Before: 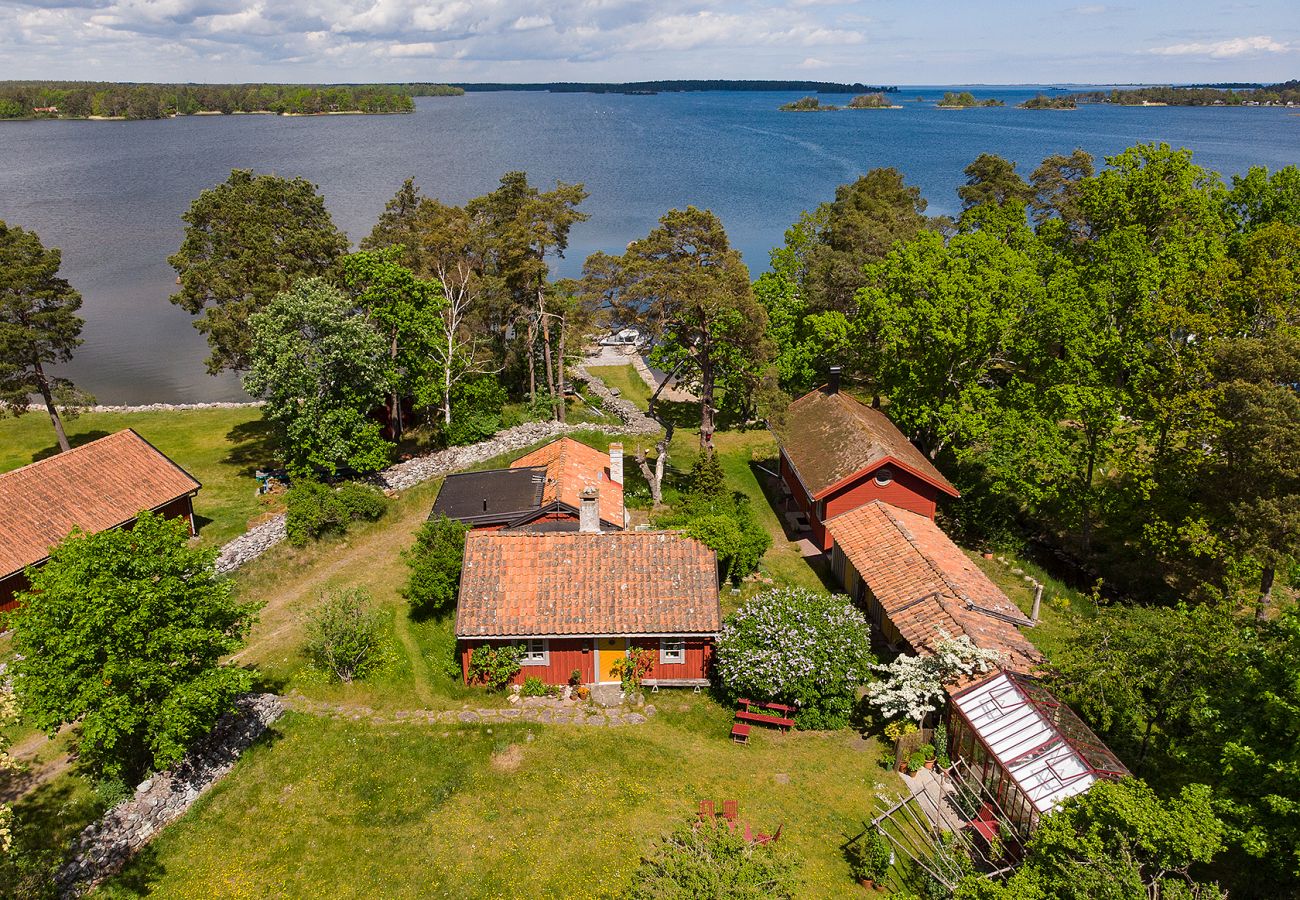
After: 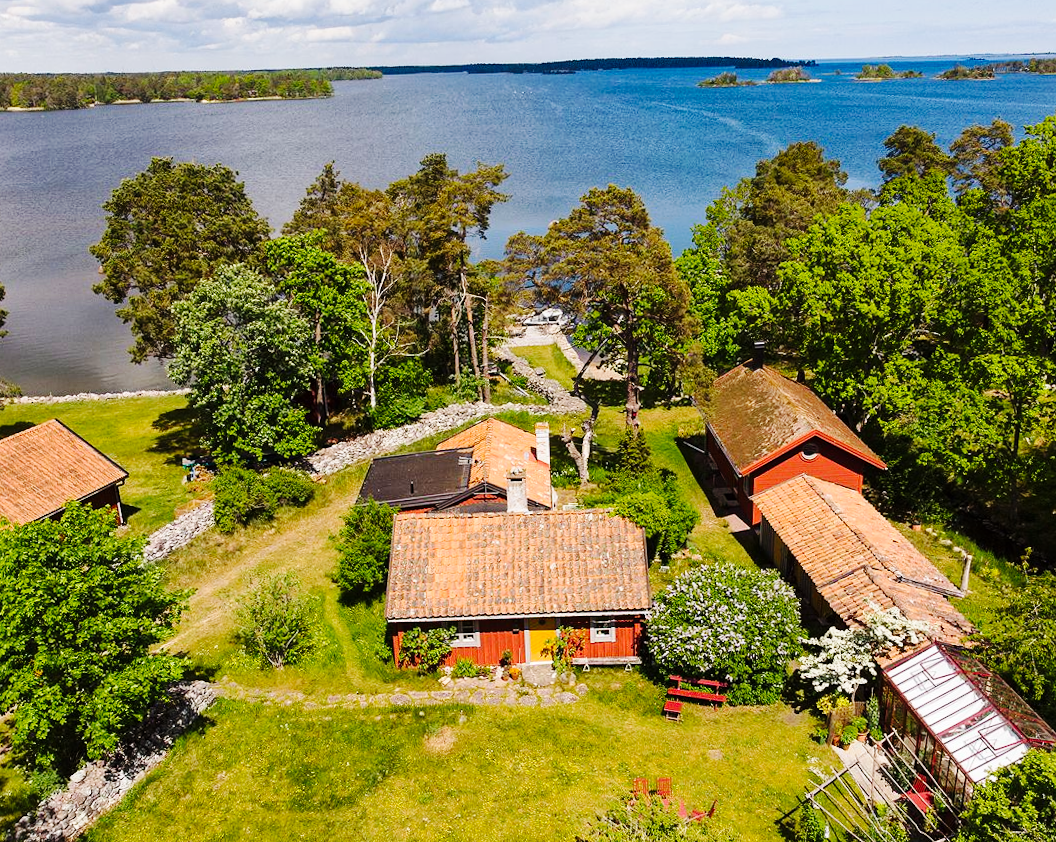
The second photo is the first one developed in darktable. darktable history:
crop and rotate: angle 1.26°, left 4.336%, top 0.894%, right 11.865%, bottom 2.527%
base curve: curves: ch0 [(0, 0) (0.036, 0.025) (0.121, 0.166) (0.206, 0.329) (0.605, 0.79) (1, 1)], preserve colors none
